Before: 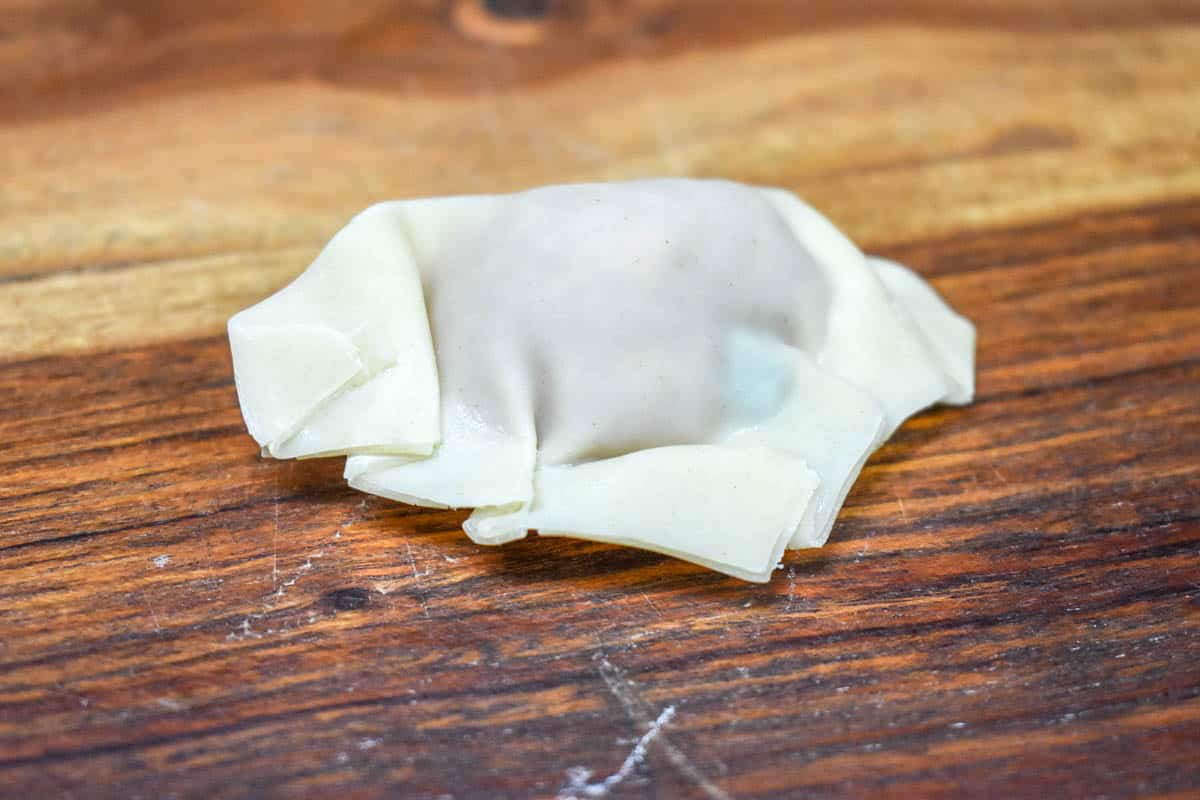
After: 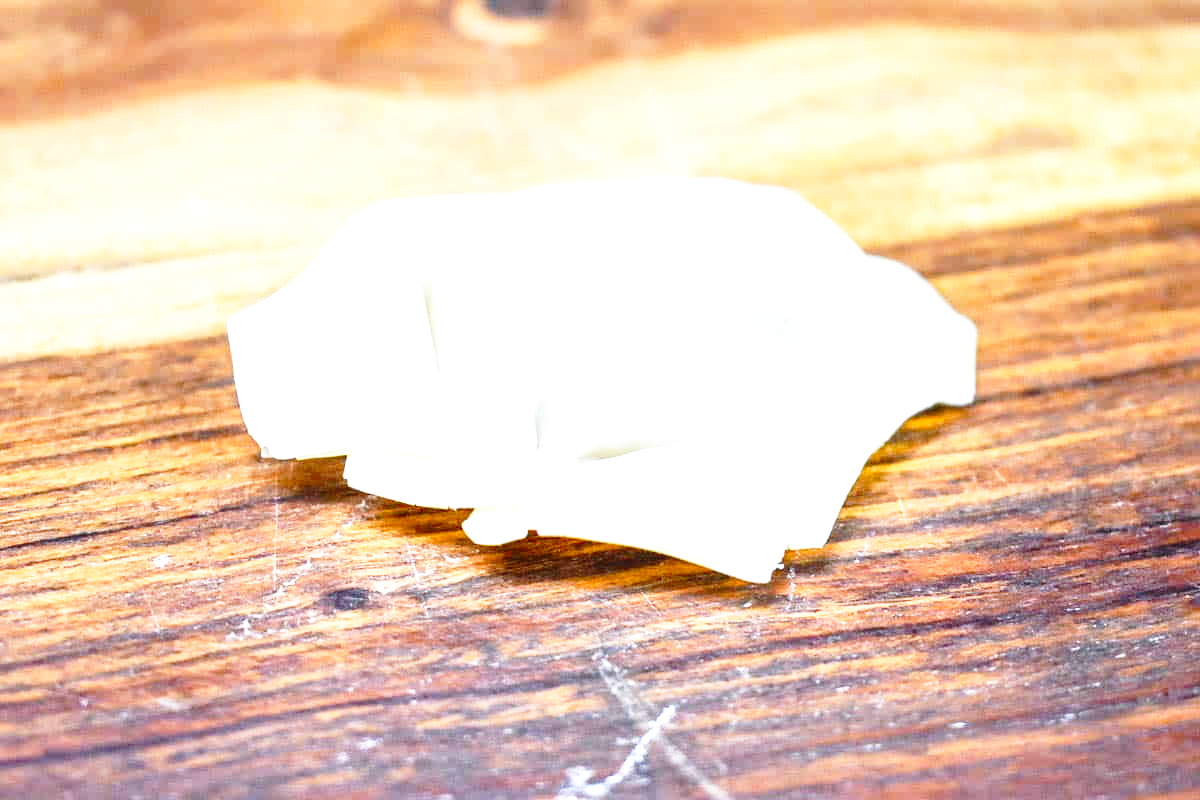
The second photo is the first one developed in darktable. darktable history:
exposure: black level correction 0, exposure 1.2 EV, compensate exposure bias true, compensate highlight preservation false
shadows and highlights: shadows 37.27, highlights -28.18, soften with gaussian
base curve: curves: ch0 [(0, 0) (0.028, 0.03) (0.121, 0.232) (0.46, 0.748) (0.859, 0.968) (1, 1)], preserve colors none
white balance: red 0.967, blue 1.049
